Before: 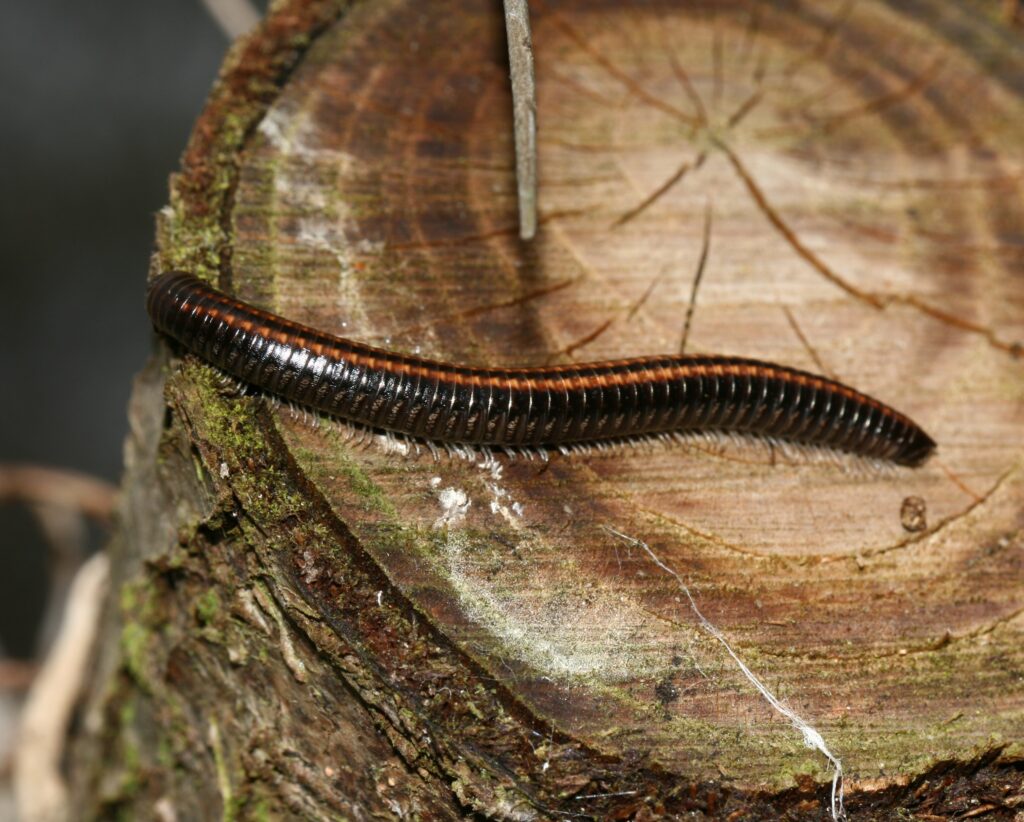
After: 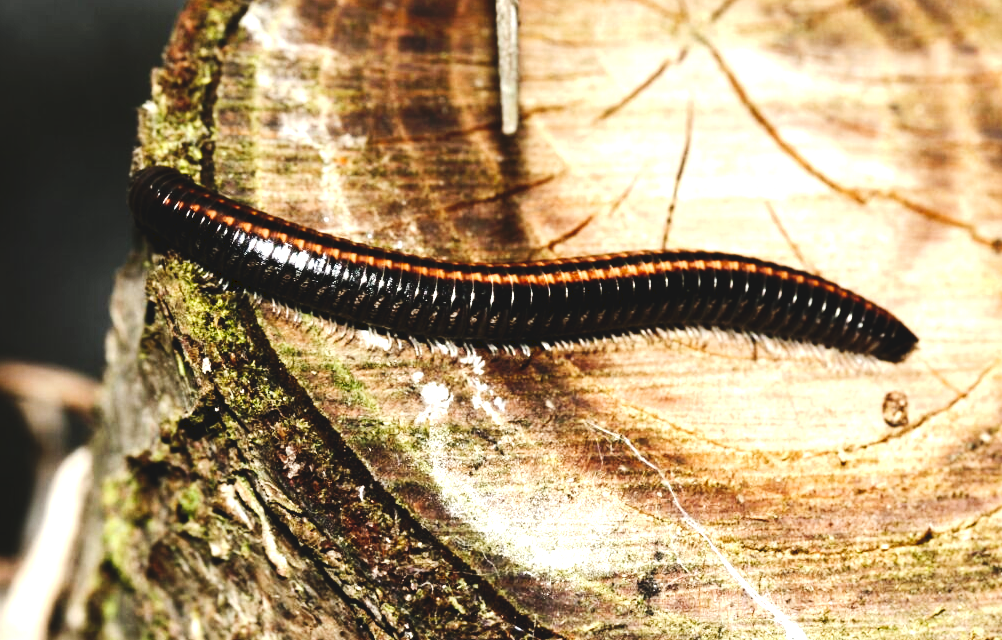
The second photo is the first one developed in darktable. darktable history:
tone curve: curves: ch0 [(0, 0) (0.003, 0.077) (0.011, 0.078) (0.025, 0.078) (0.044, 0.08) (0.069, 0.088) (0.1, 0.102) (0.136, 0.12) (0.177, 0.148) (0.224, 0.191) (0.277, 0.261) (0.335, 0.335) (0.399, 0.419) (0.468, 0.522) (0.543, 0.611) (0.623, 0.702) (0.709, 0.779) (0.801, 0.855) (0.898, 0.918) (1, 1)], preserve colors none
exposure: exposure 0.496 EV, compensate highlight preservation false
tone equalizer: -8 EV -1.08 EV, -7 EV -1.01 EV, -6 EV -0.867 EV, -5 EV -0.578 EV, -3 EV 0.578 EV, -2 EV 0.867 EV, -1 EV 1.01 EV, +0 EV 1.08 EV, edges refinement/feathering 500, mask exposure compensation -1.57 EV, preserve details no
crop and rotate: left 1.814%, top 12.818%, right 0.25%, bottom 9.225%
